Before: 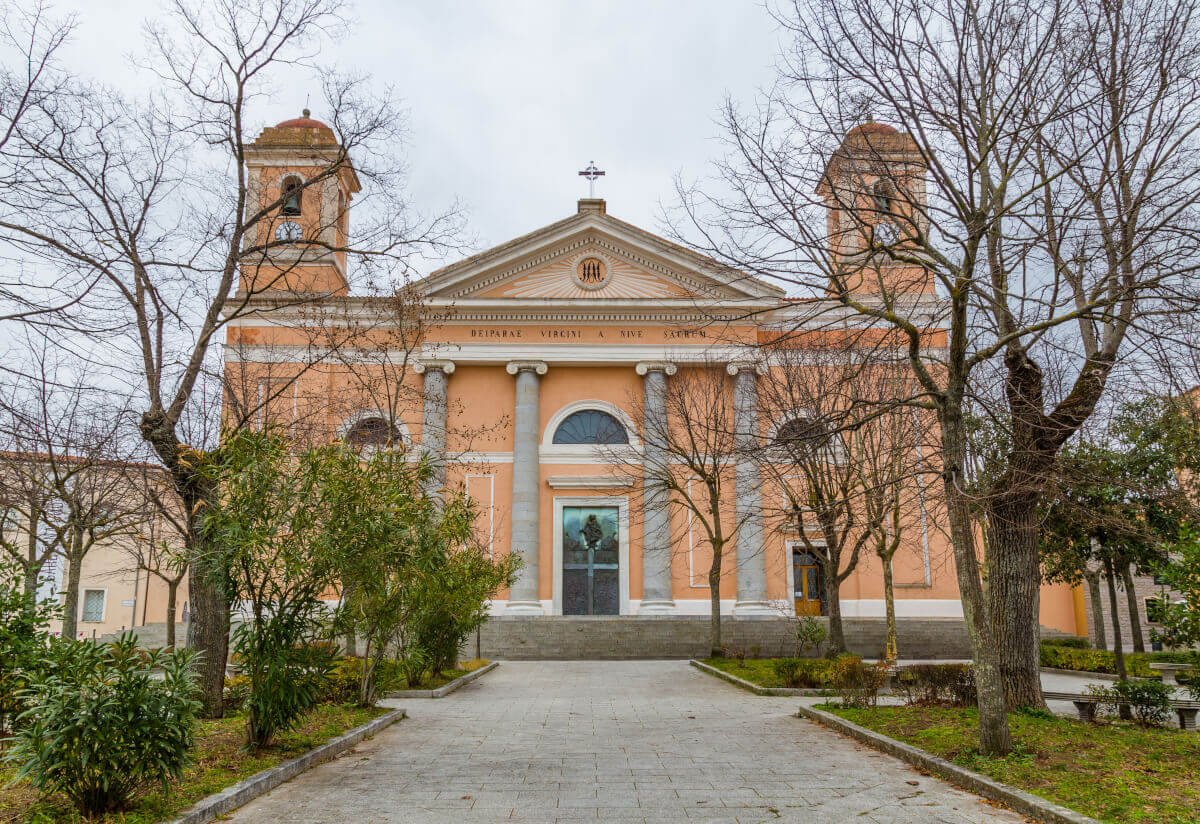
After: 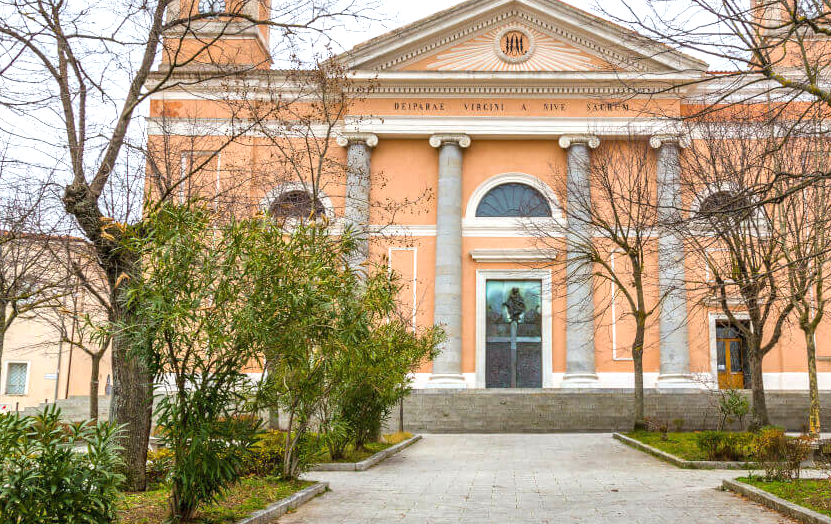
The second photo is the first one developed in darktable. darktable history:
exposure: black level correction 0, exposure 0.7 EV, compensate exposure bias true, compensate highlight preservation false
crop: left 6.488%, top 27.668%, right 24.183%, bottom 8.656%
